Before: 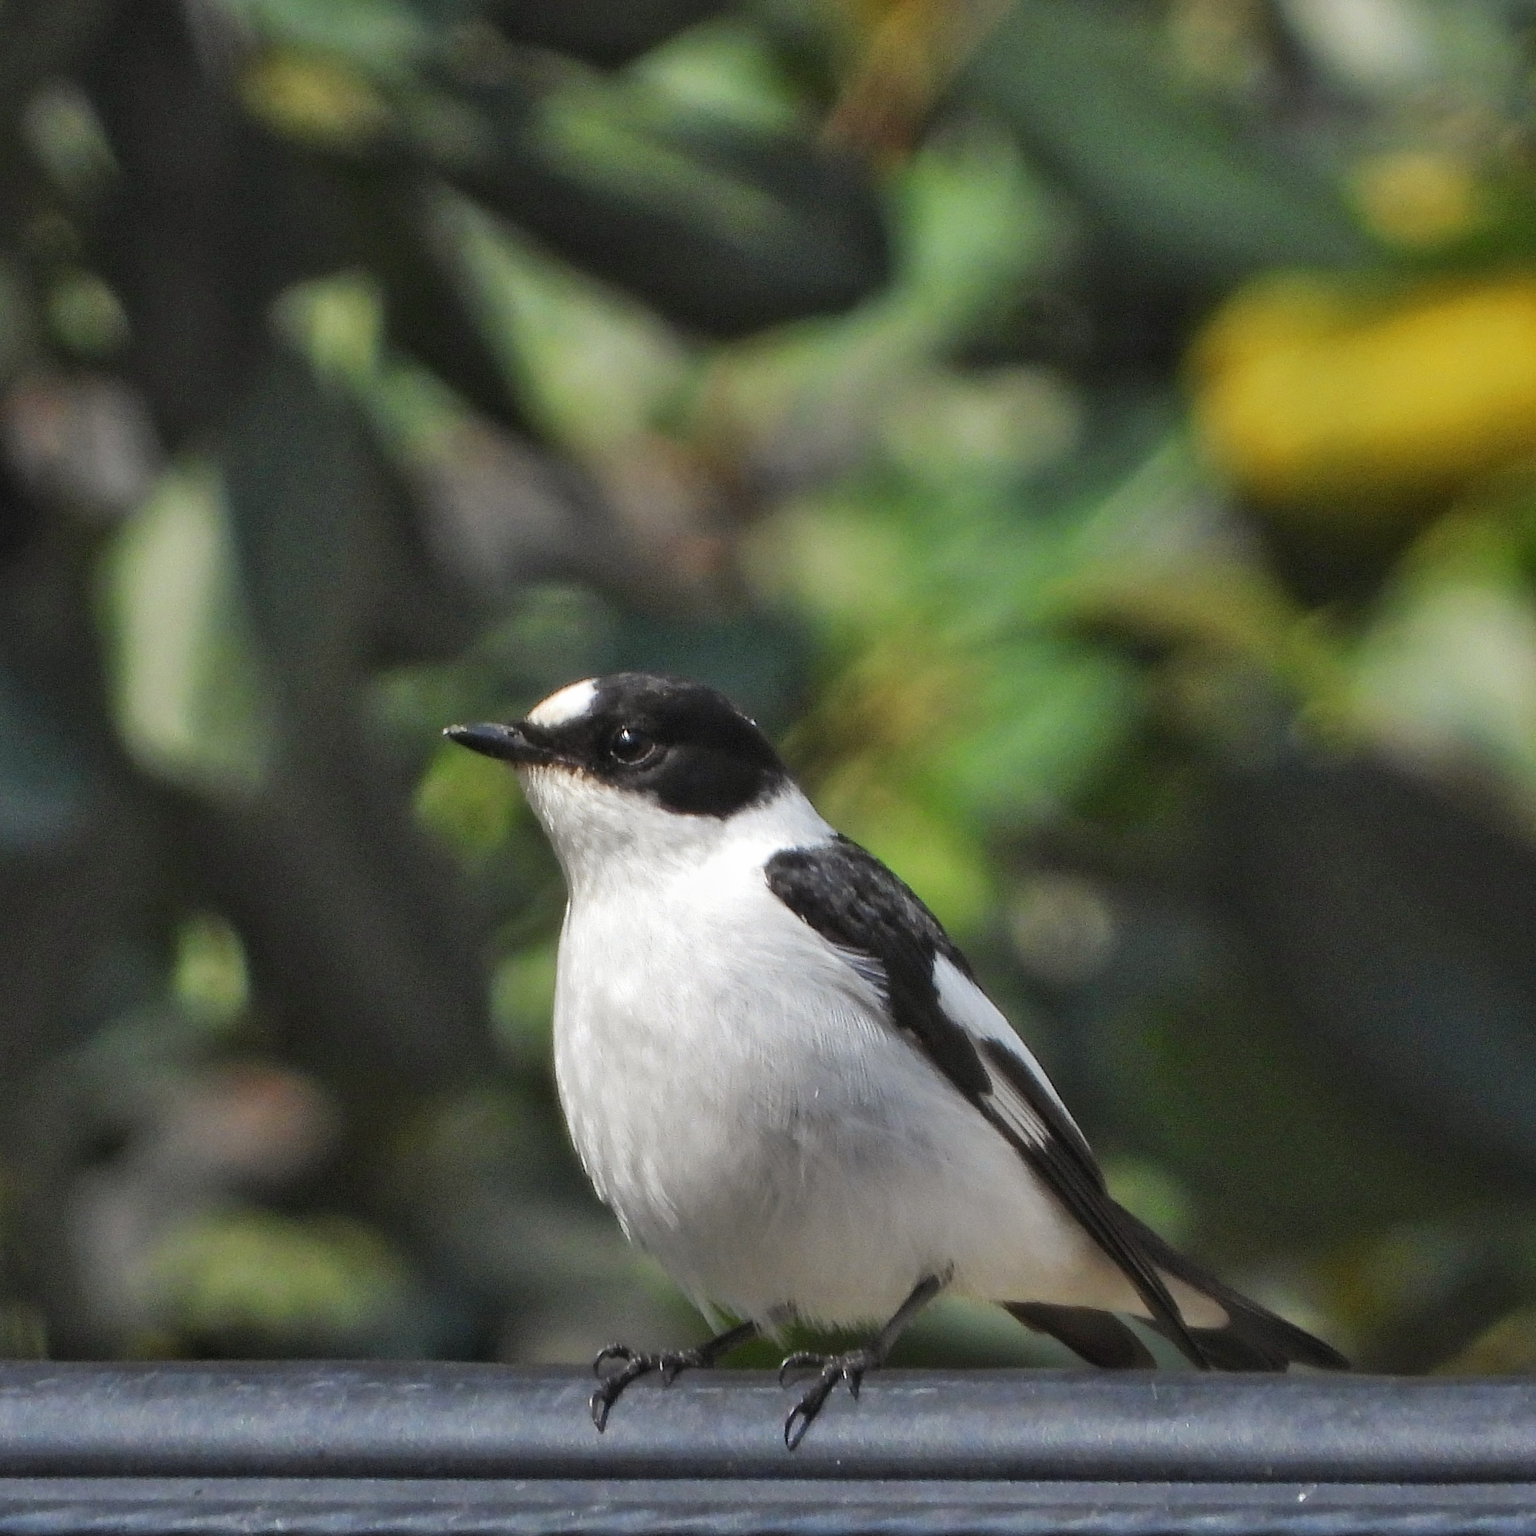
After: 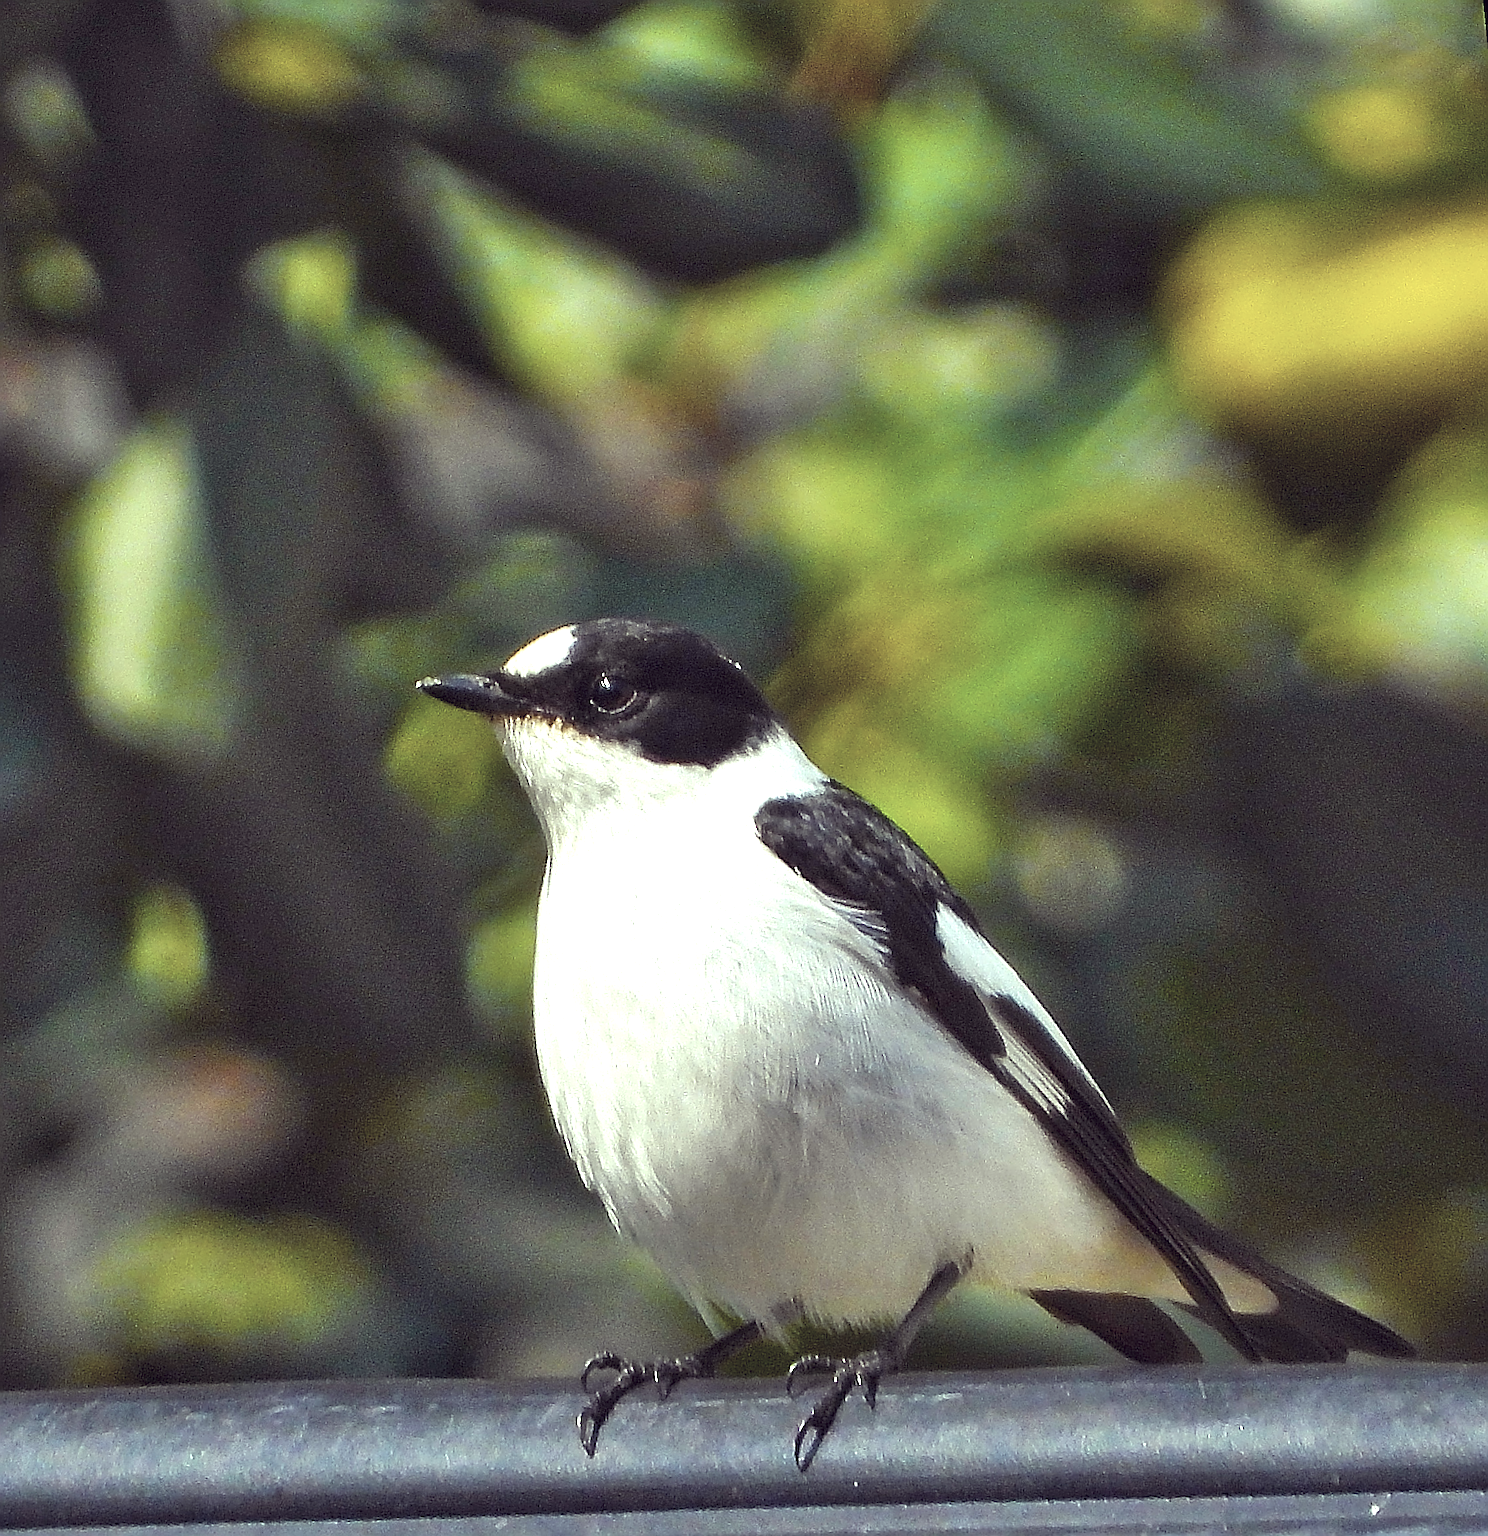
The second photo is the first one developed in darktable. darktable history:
color balance rgb: linear chroma grading › global chroma 20%, perceptual saturation grading › global saturation 65%, perceptual saturation grading › highlights 50%, perceptual saturation grading › shadows 30%, perceptual brilliance grading › global brilliance 12%, perceptual brilliance grading › highlights 15%, global vibrance 20%
rotate and perspective: rotation -1.68°, lens shift (vertical) -0.146, crop left 0.049, crop right 0.912, crop top 0.032, crop bottom 0.96
sharpen: amount 1.861
color correction: highlights a* -20.17, highlights b* 20.27, shadows a* 20.03, shadows b* -20.46, saturation 0.43
